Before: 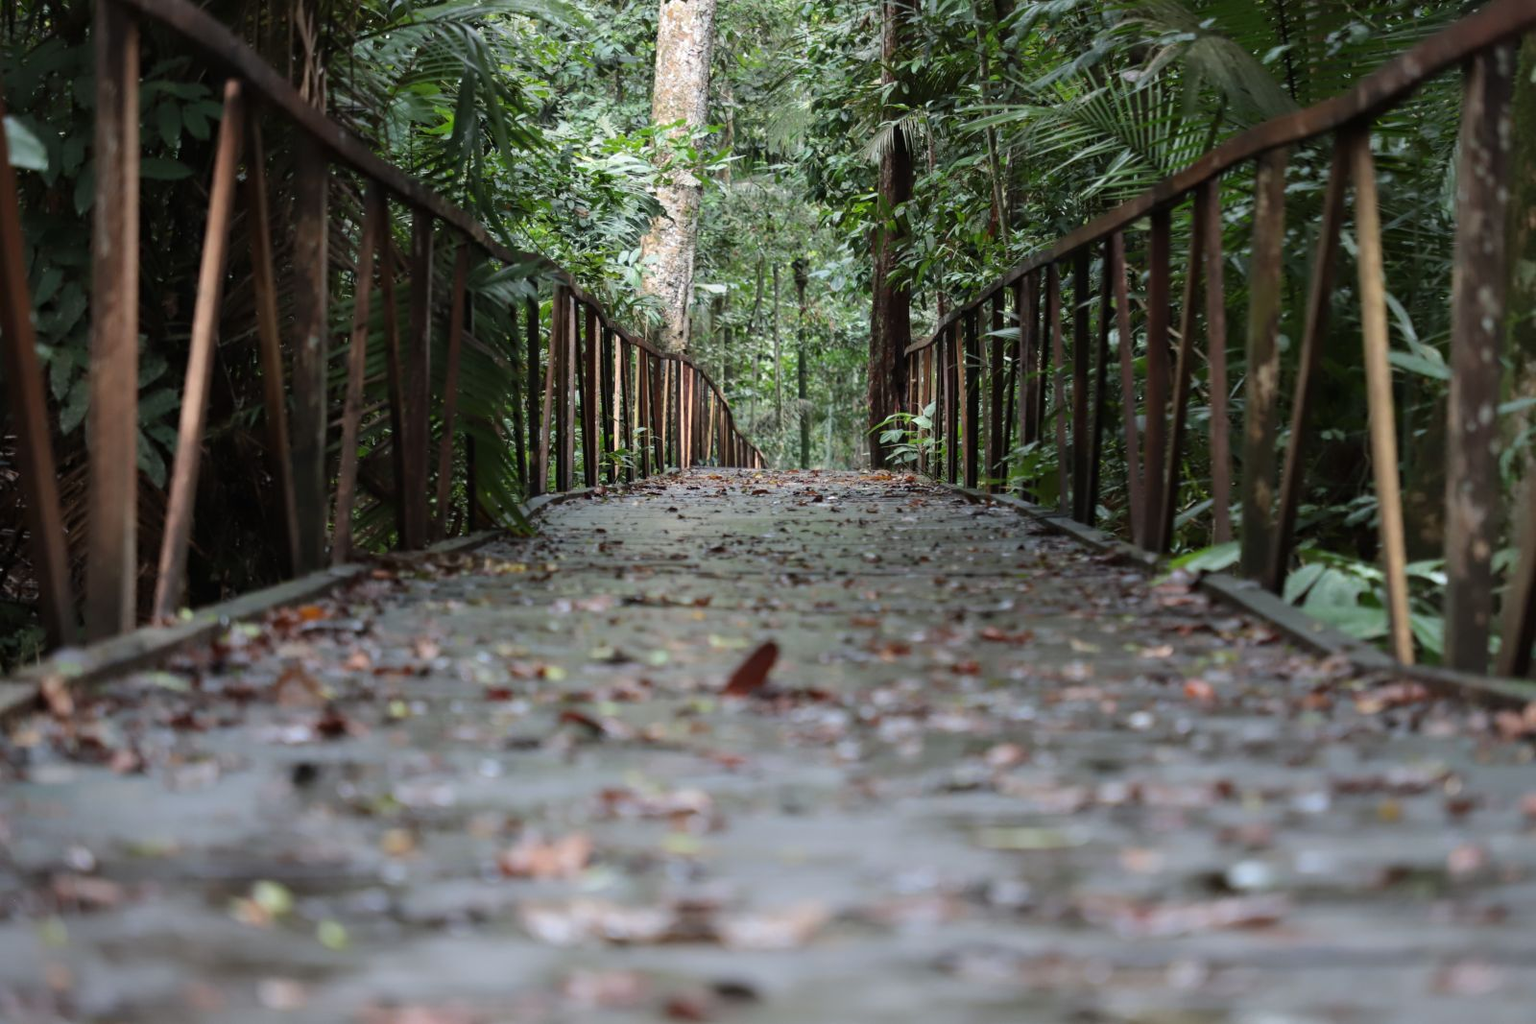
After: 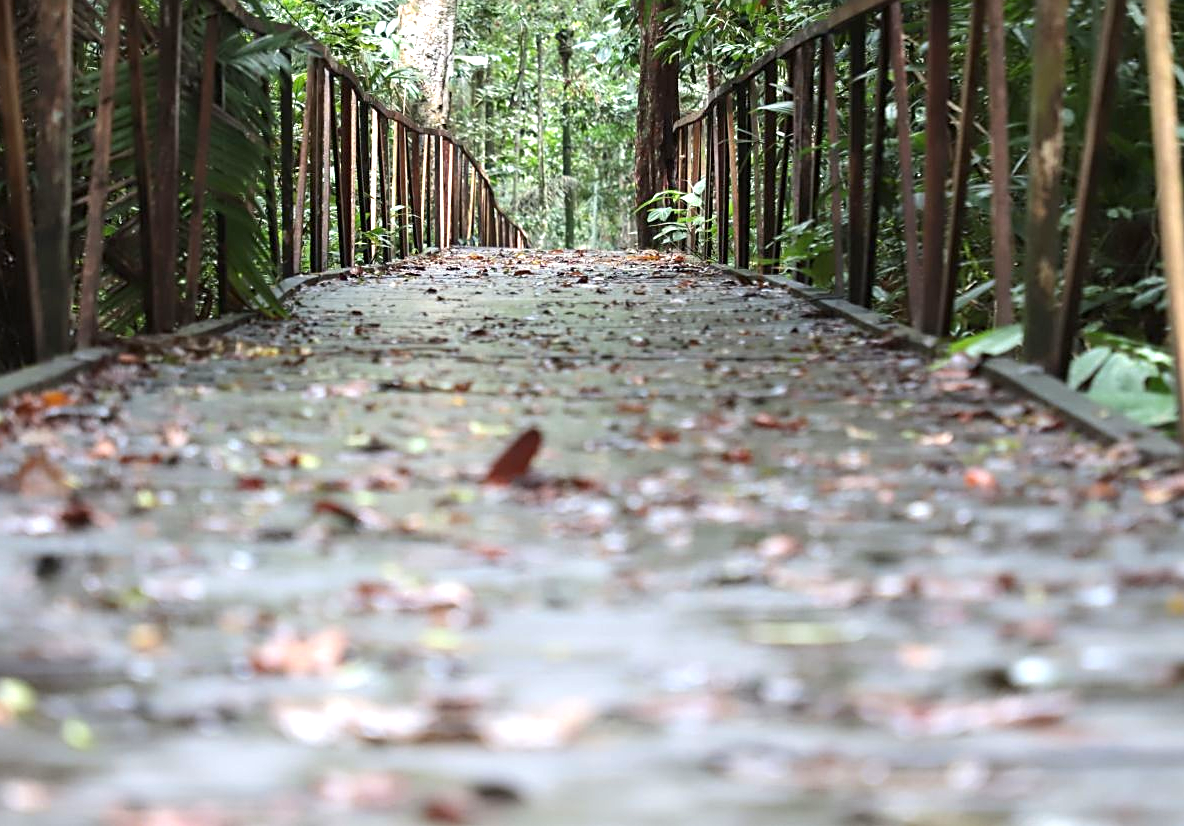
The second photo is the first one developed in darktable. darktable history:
crop: left 16.828%, top 22.56%, right 9.133%
sharpen: on, module defaults
exposure: exposure 1 EV, compensate exposure bias true, compensate highlight preservation false
